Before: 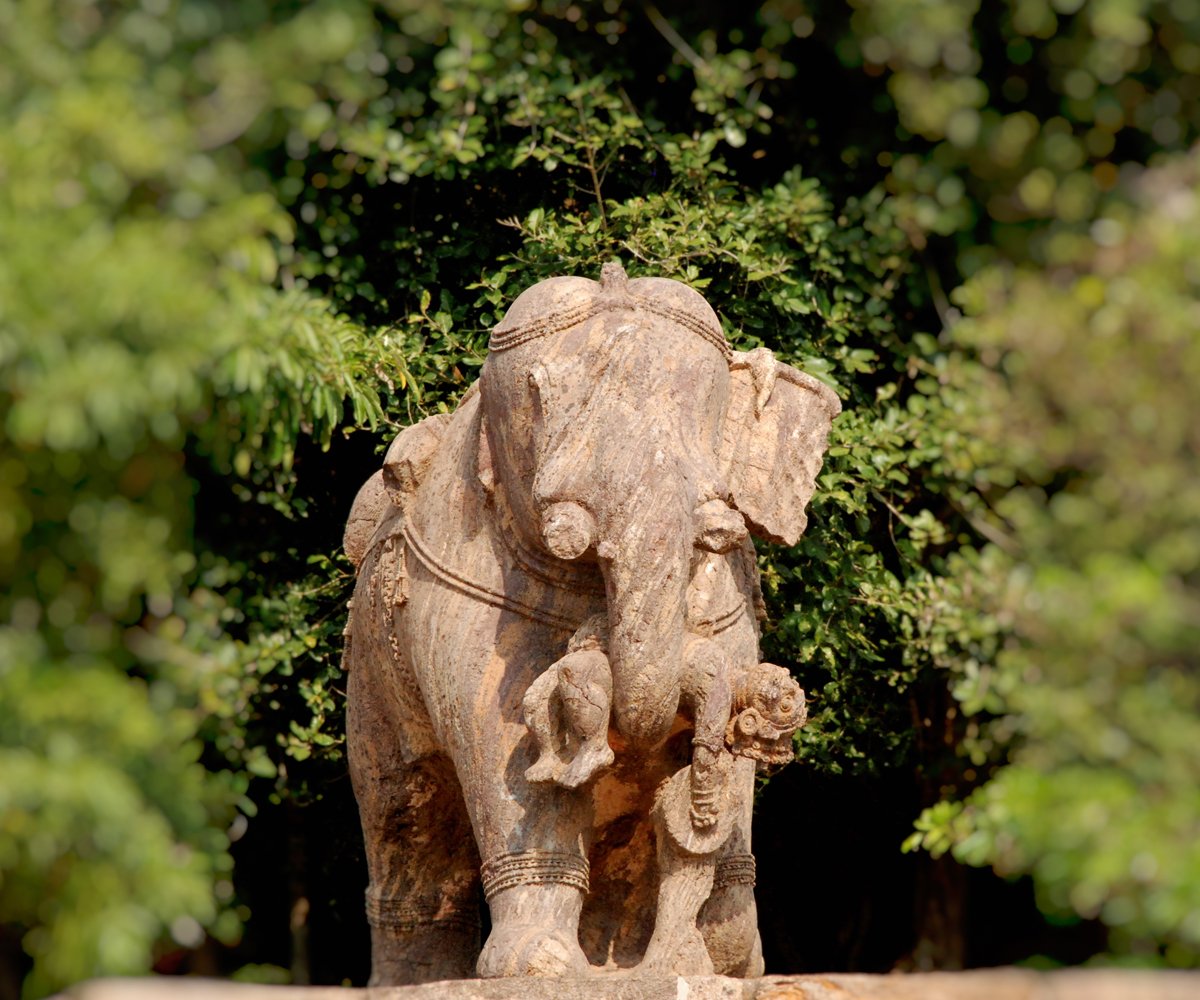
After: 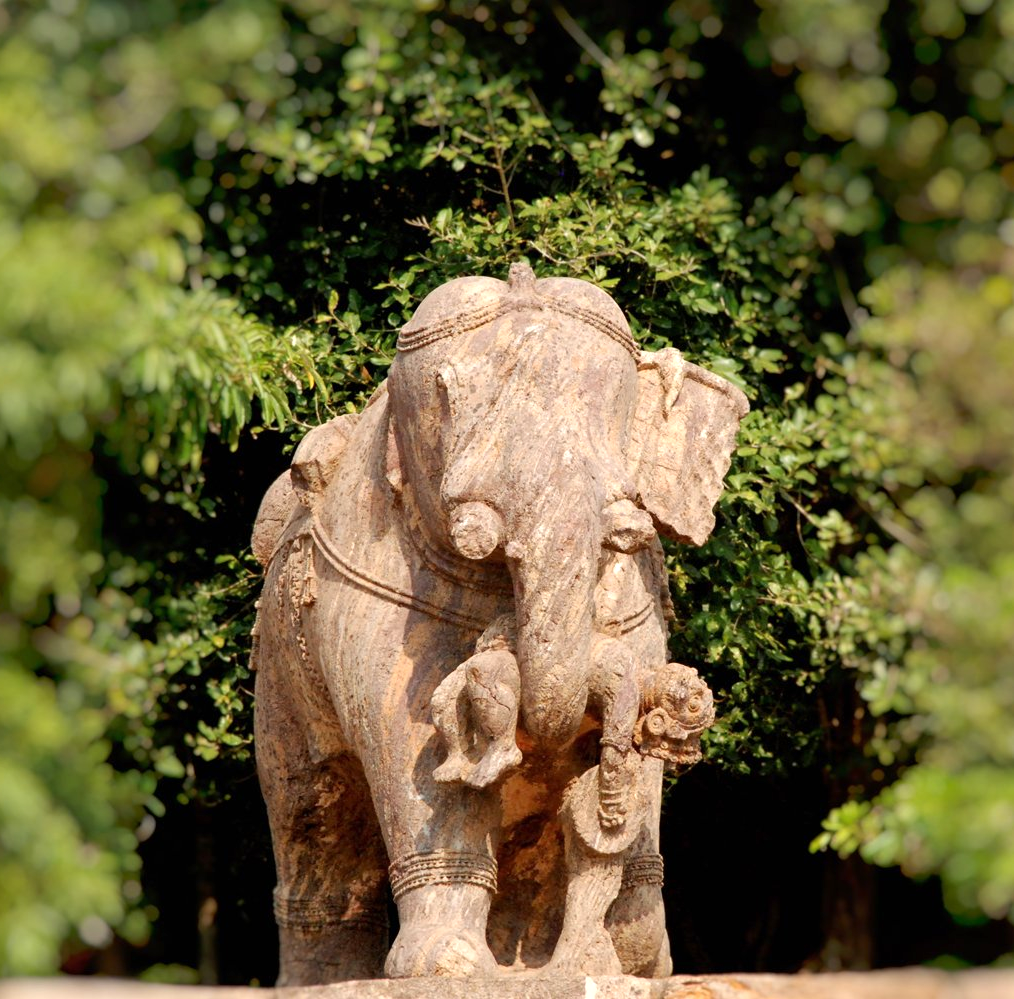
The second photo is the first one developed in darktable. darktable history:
exposure: exposure 0.294 EV, compensate exposure bias true, compensate highlight preservation false
crop: left 7.688%, right 7.81%
